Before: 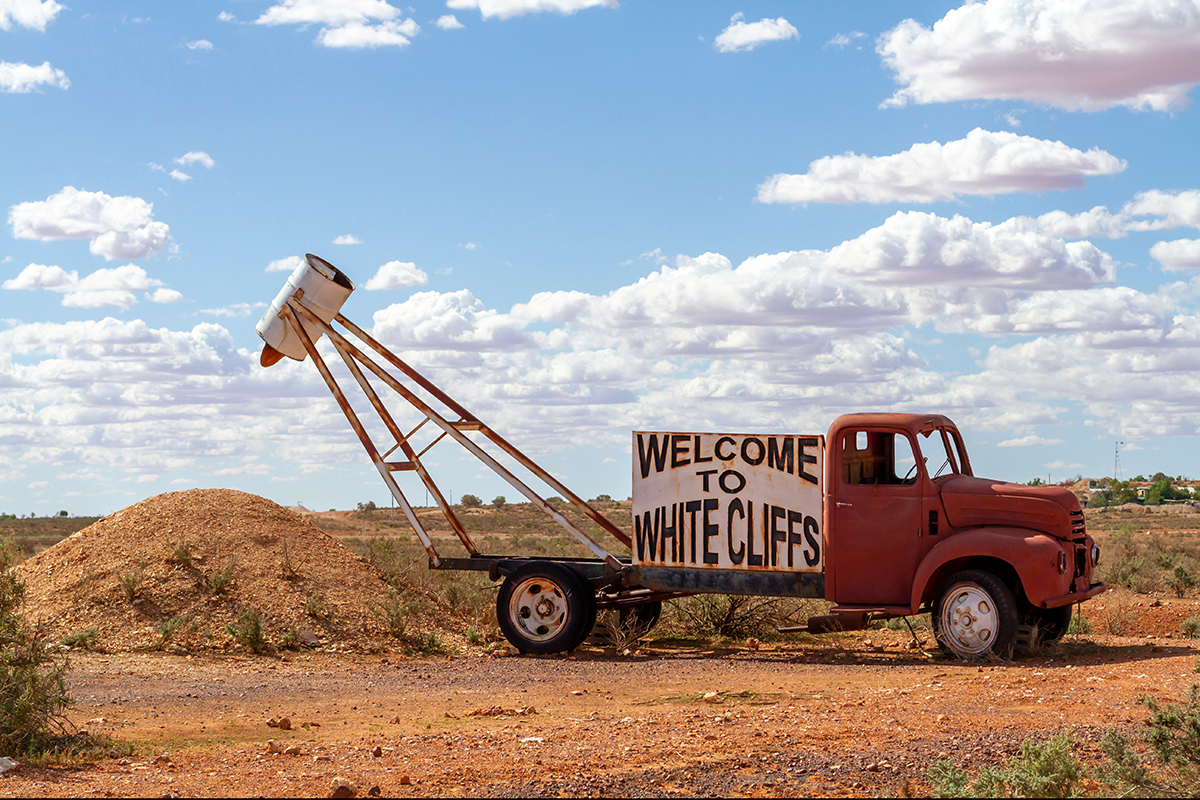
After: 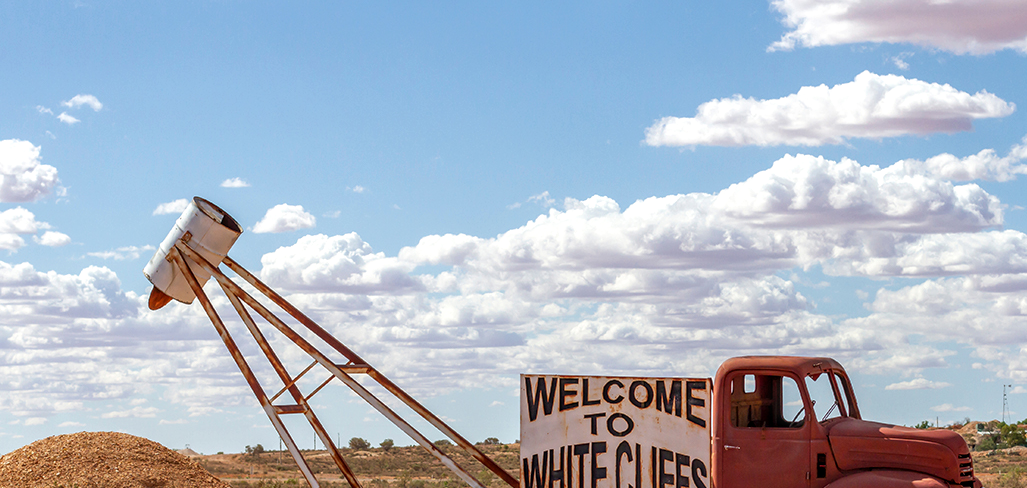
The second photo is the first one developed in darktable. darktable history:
crop and rotate: left 9.387%, top 7.237%, right 4.95%, bottom 31.742%
local contrast: on, module defaults
